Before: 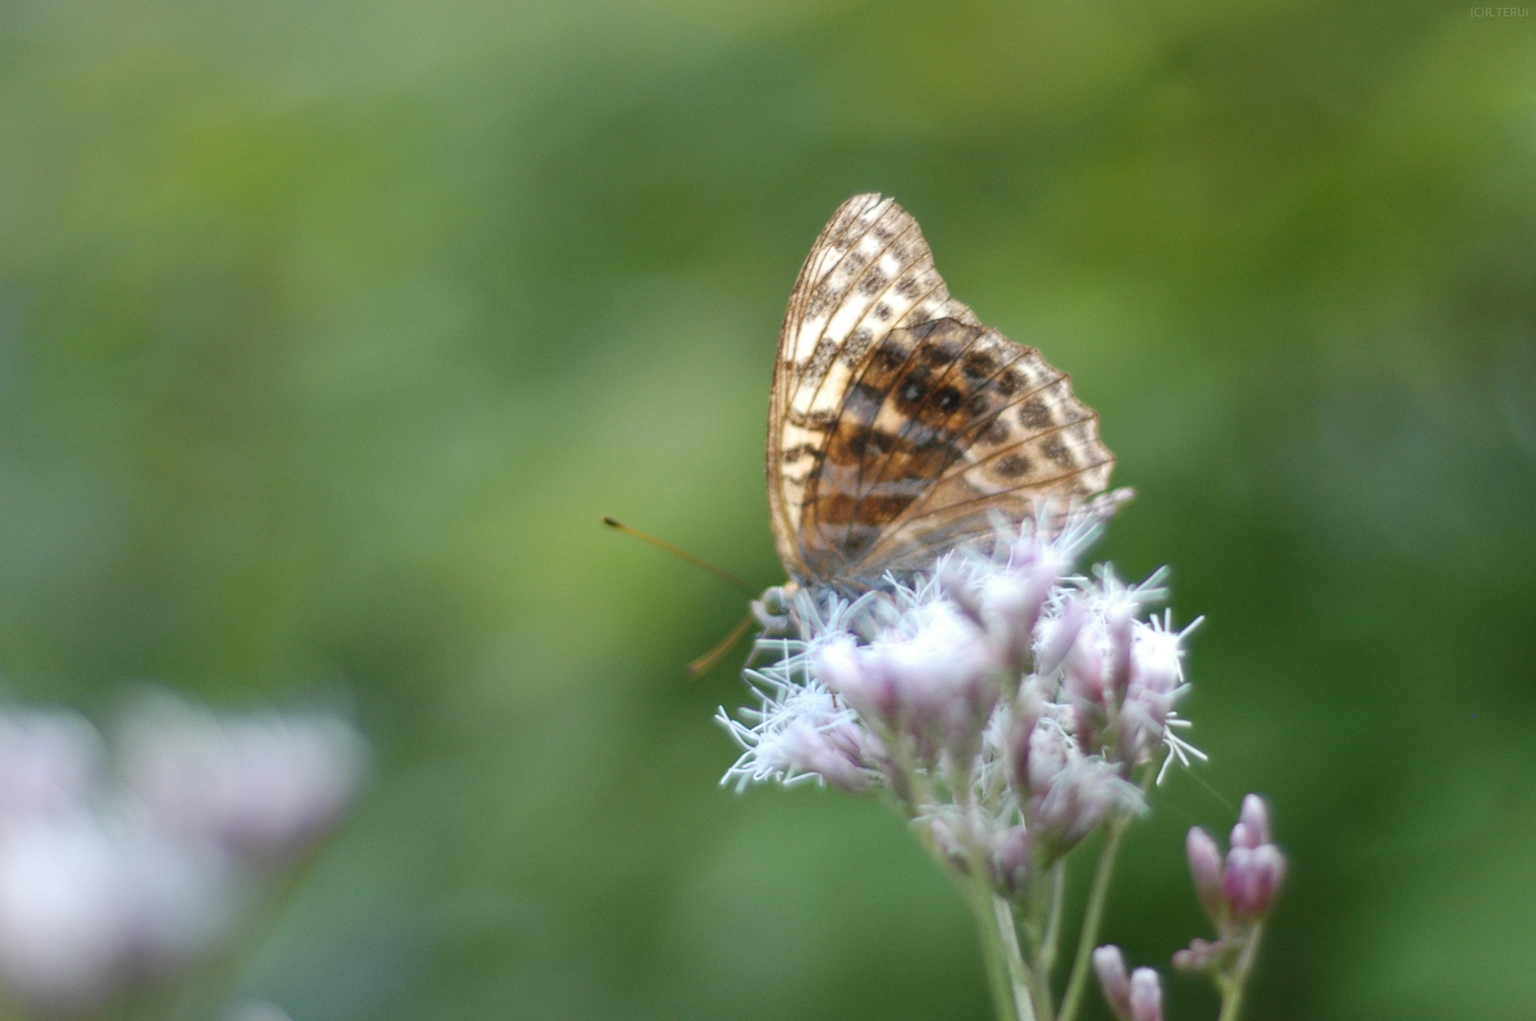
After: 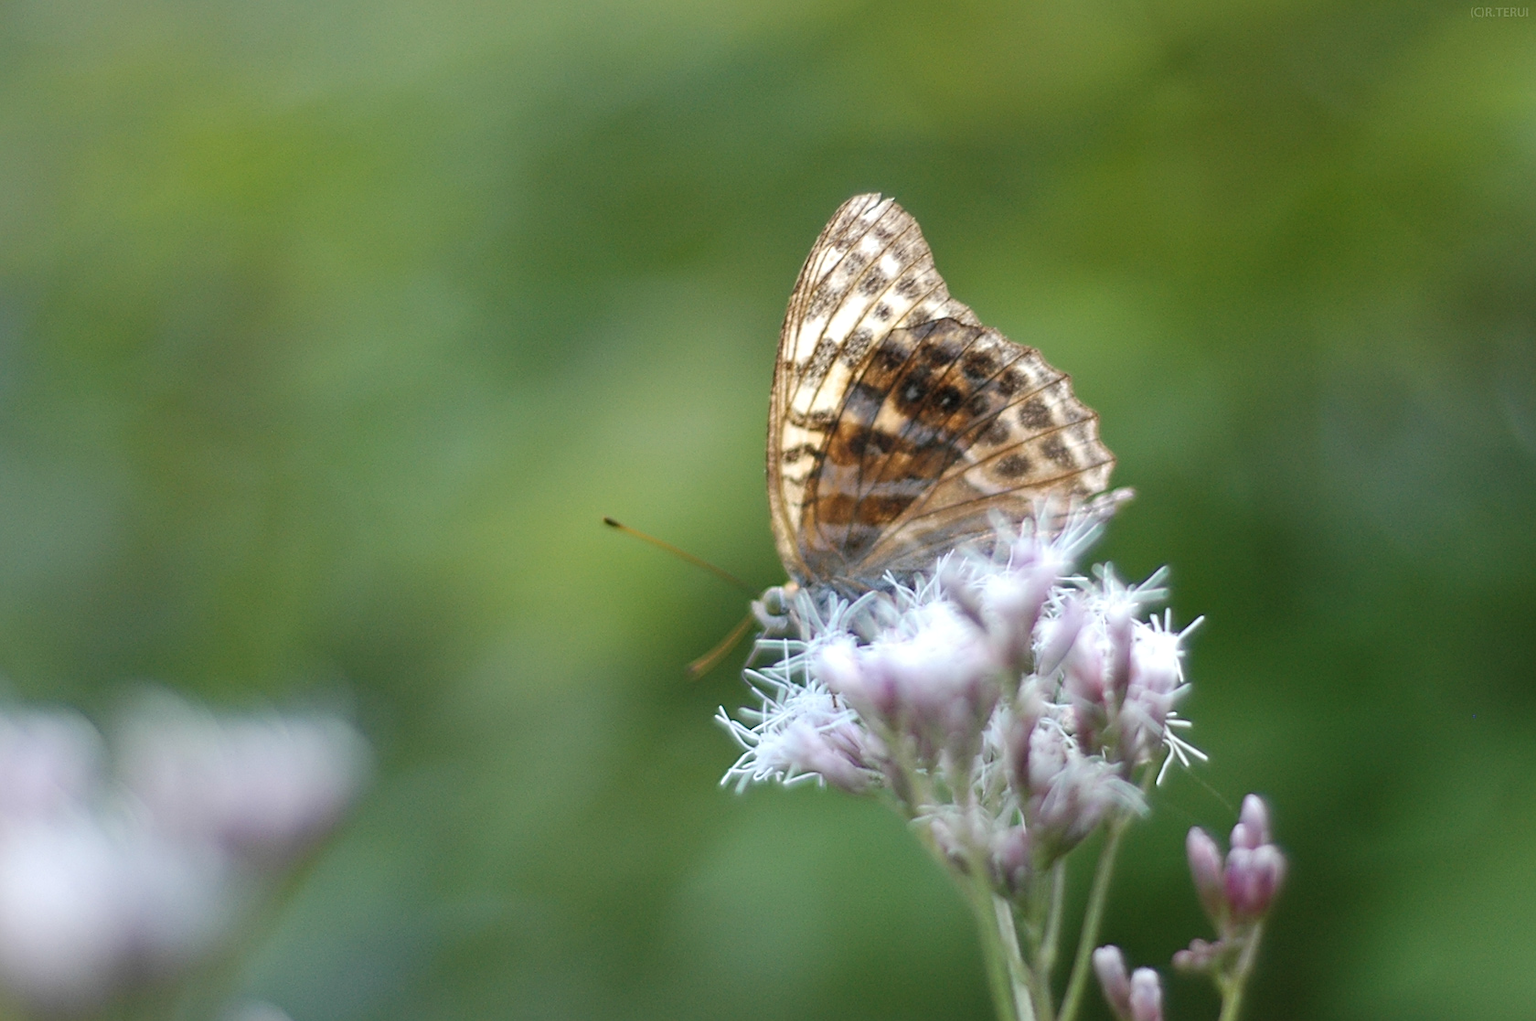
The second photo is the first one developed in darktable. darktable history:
sharpen: amount 0.533
levels: levels [0.026, 0.507, 0.987]
